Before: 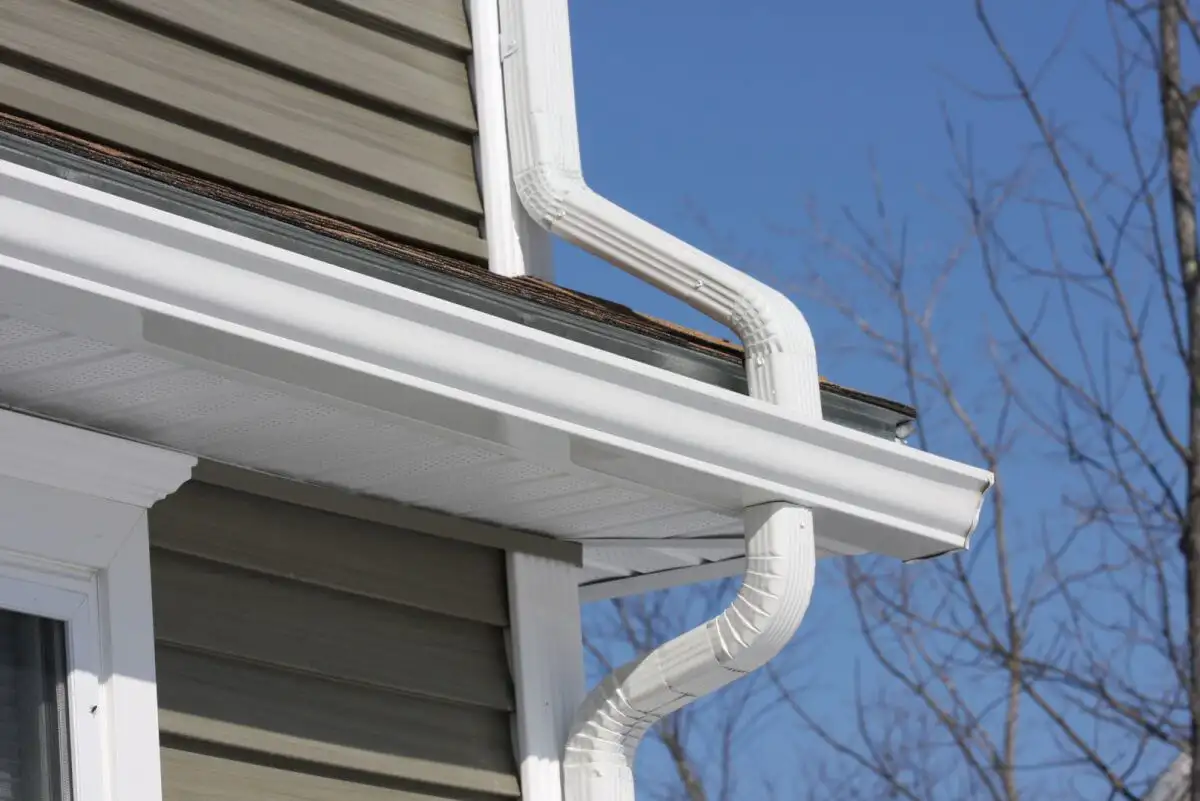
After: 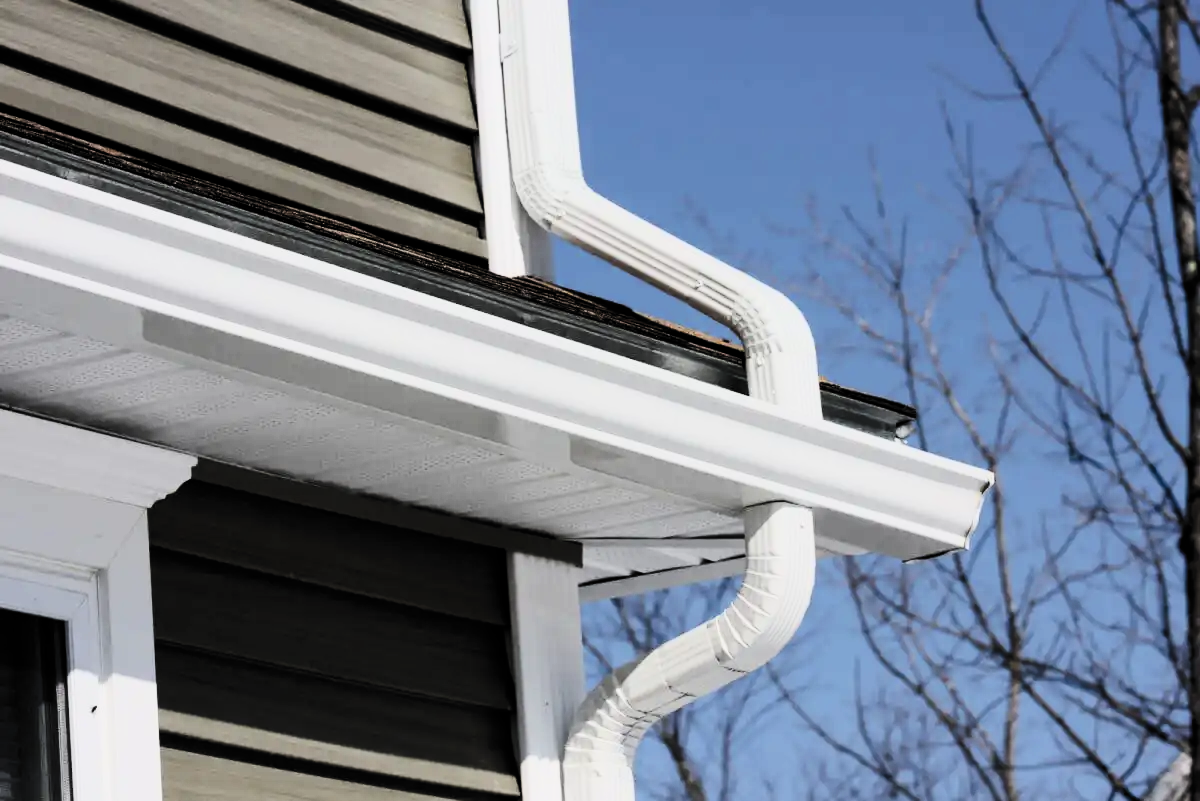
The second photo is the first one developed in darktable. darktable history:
contrast brightness saturation: contrast 0.293
filmic rgb: black relative exposure -5.13 EV, white relative exposure 3.98 EV, hardness 2.9, contrast 1.395, highlights saturation mix -30.33%, color science v6 (2022)
